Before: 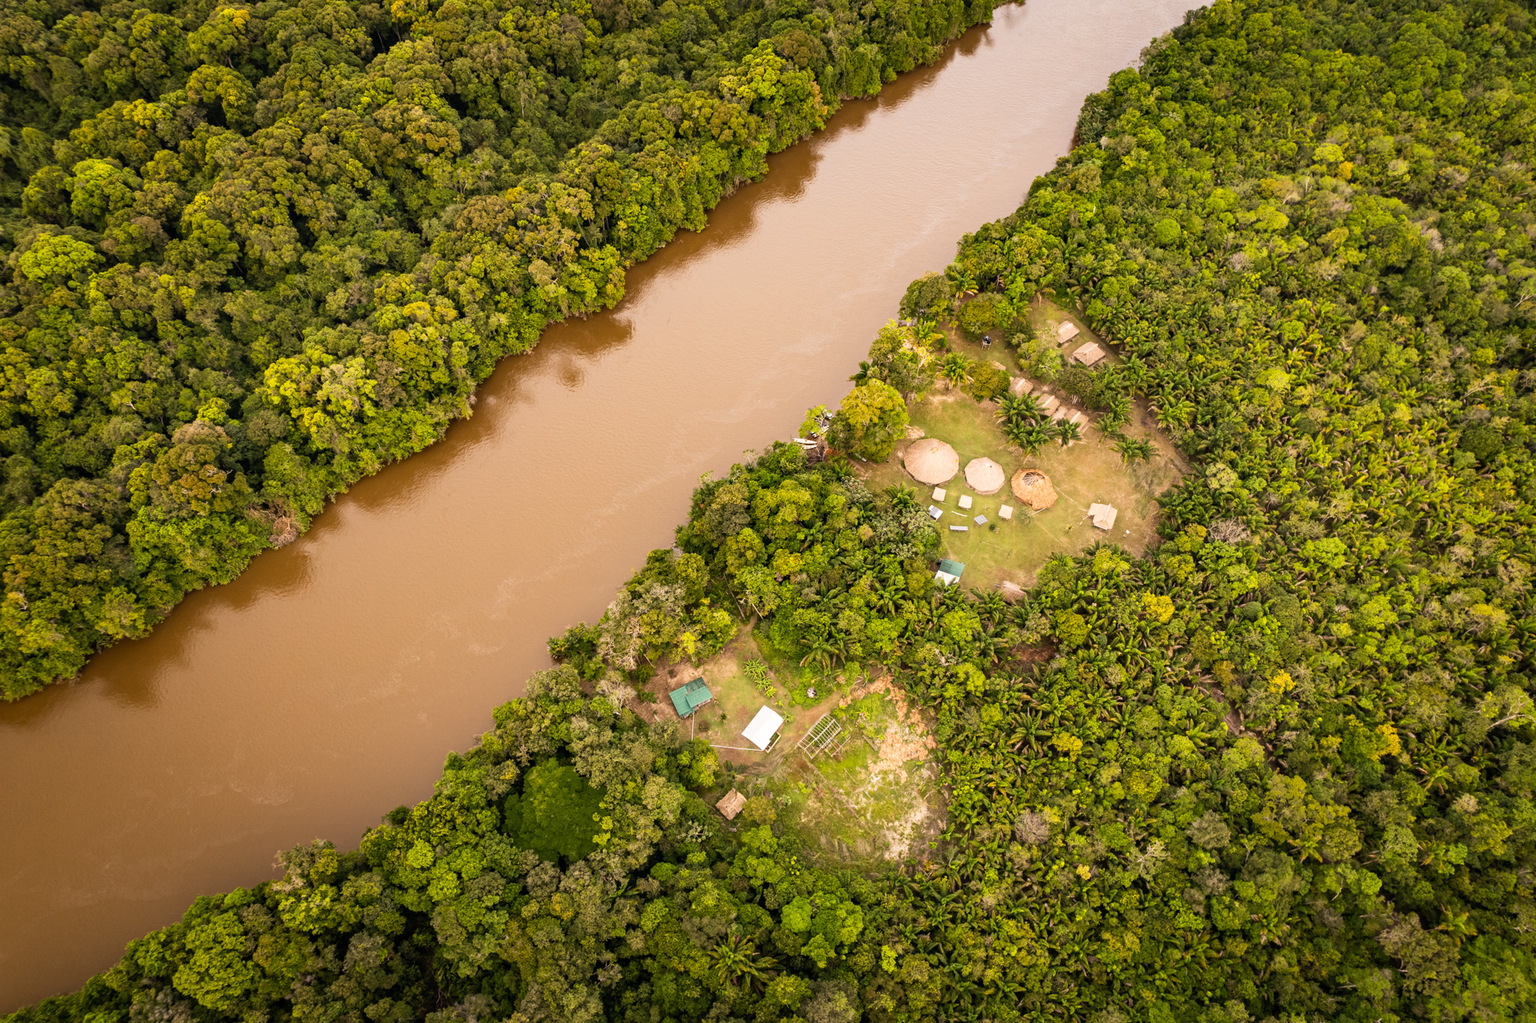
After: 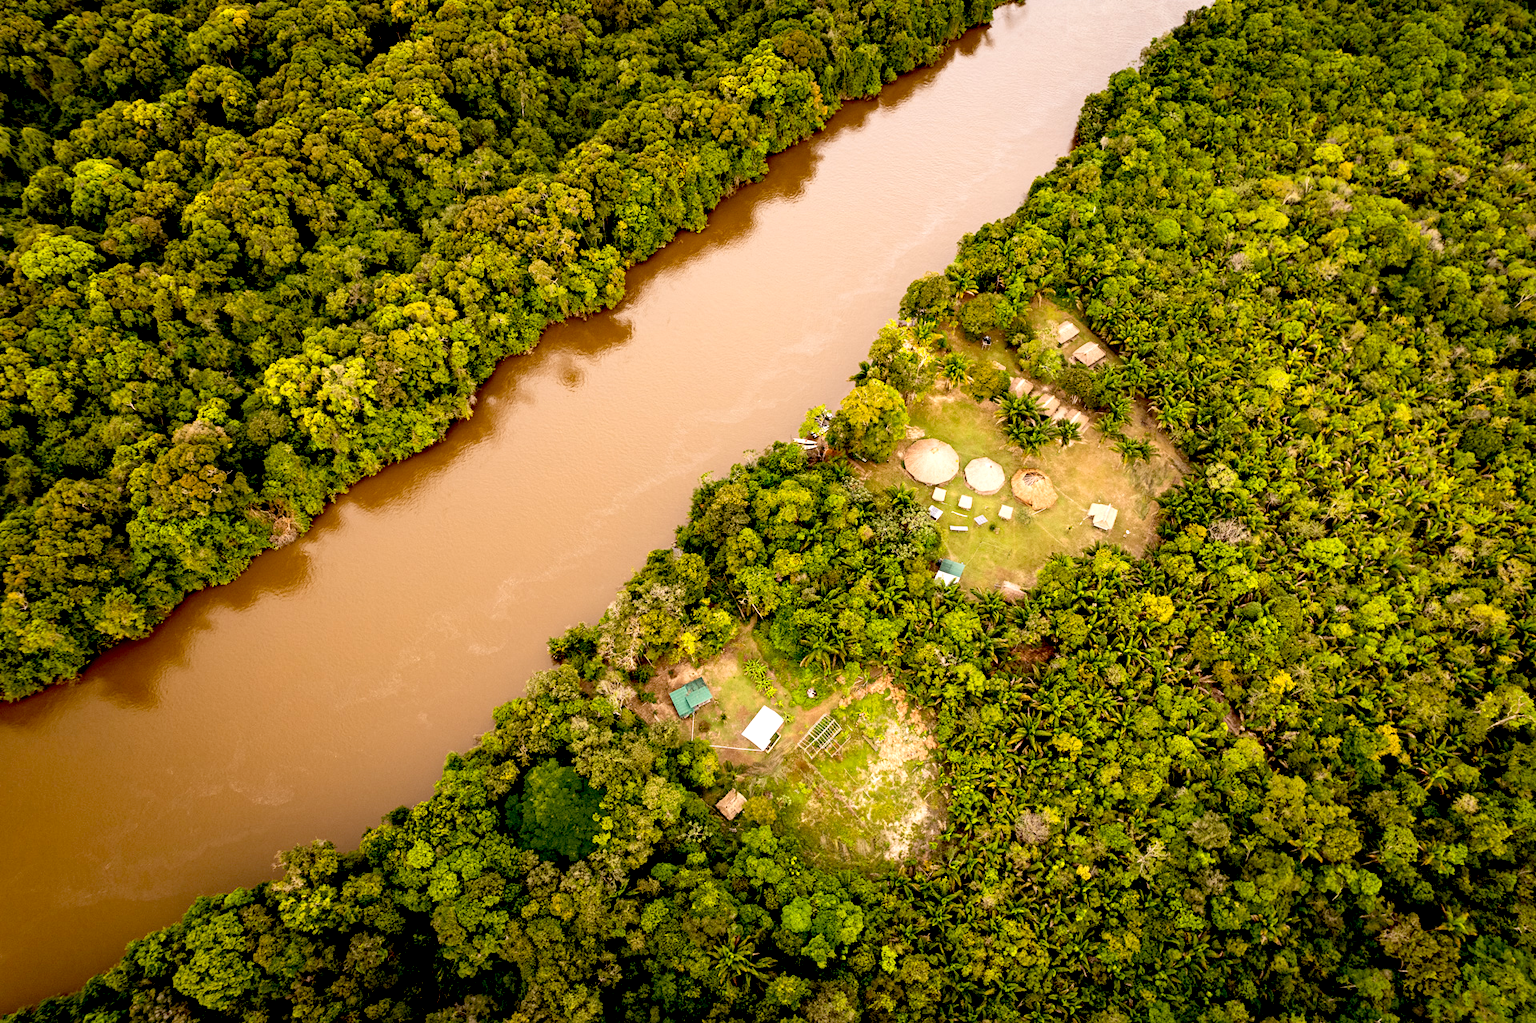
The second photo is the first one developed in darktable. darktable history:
exposure: black level correction 0.031, exposure 0.332 EV, compensate exposure bias true, compensate highlight preservation false
